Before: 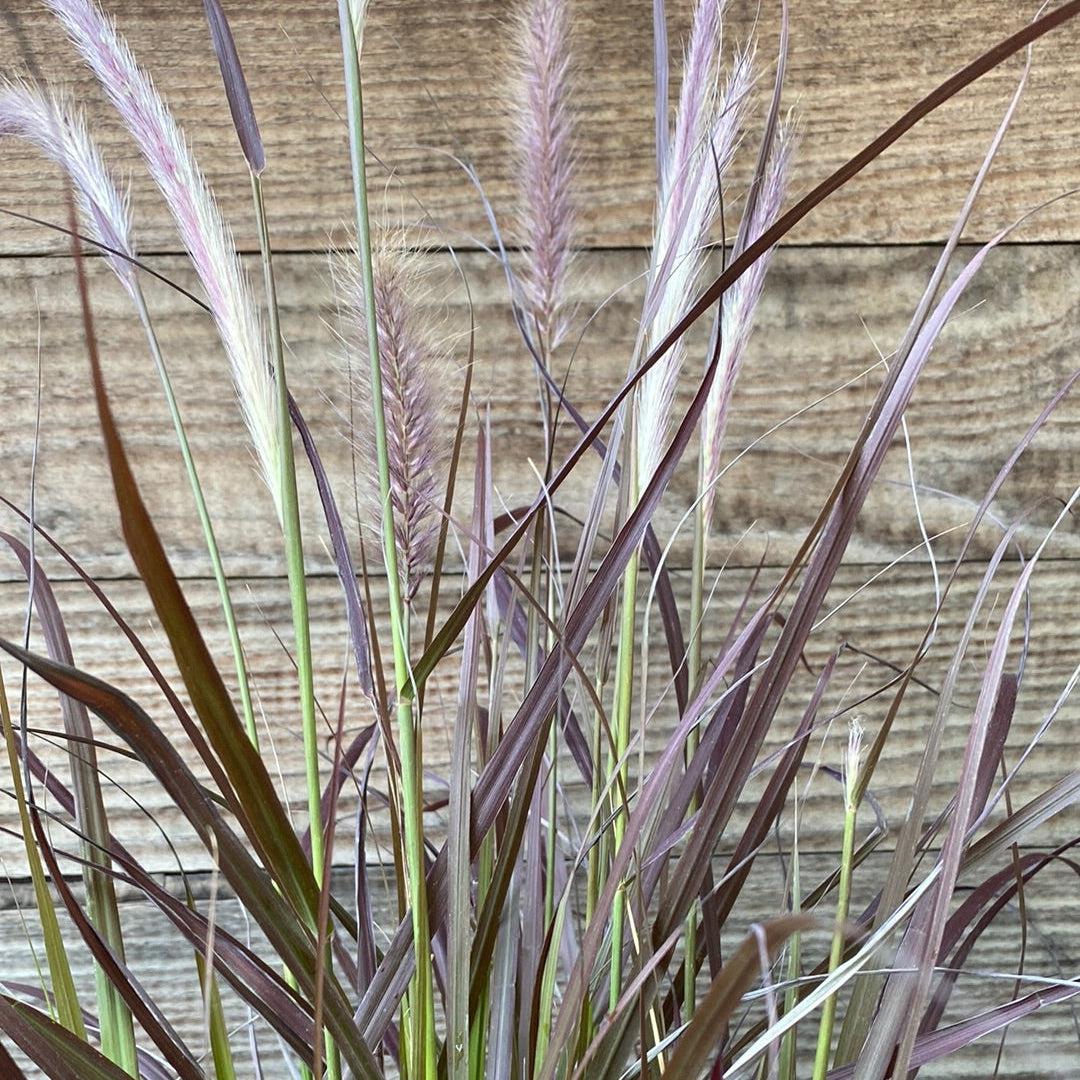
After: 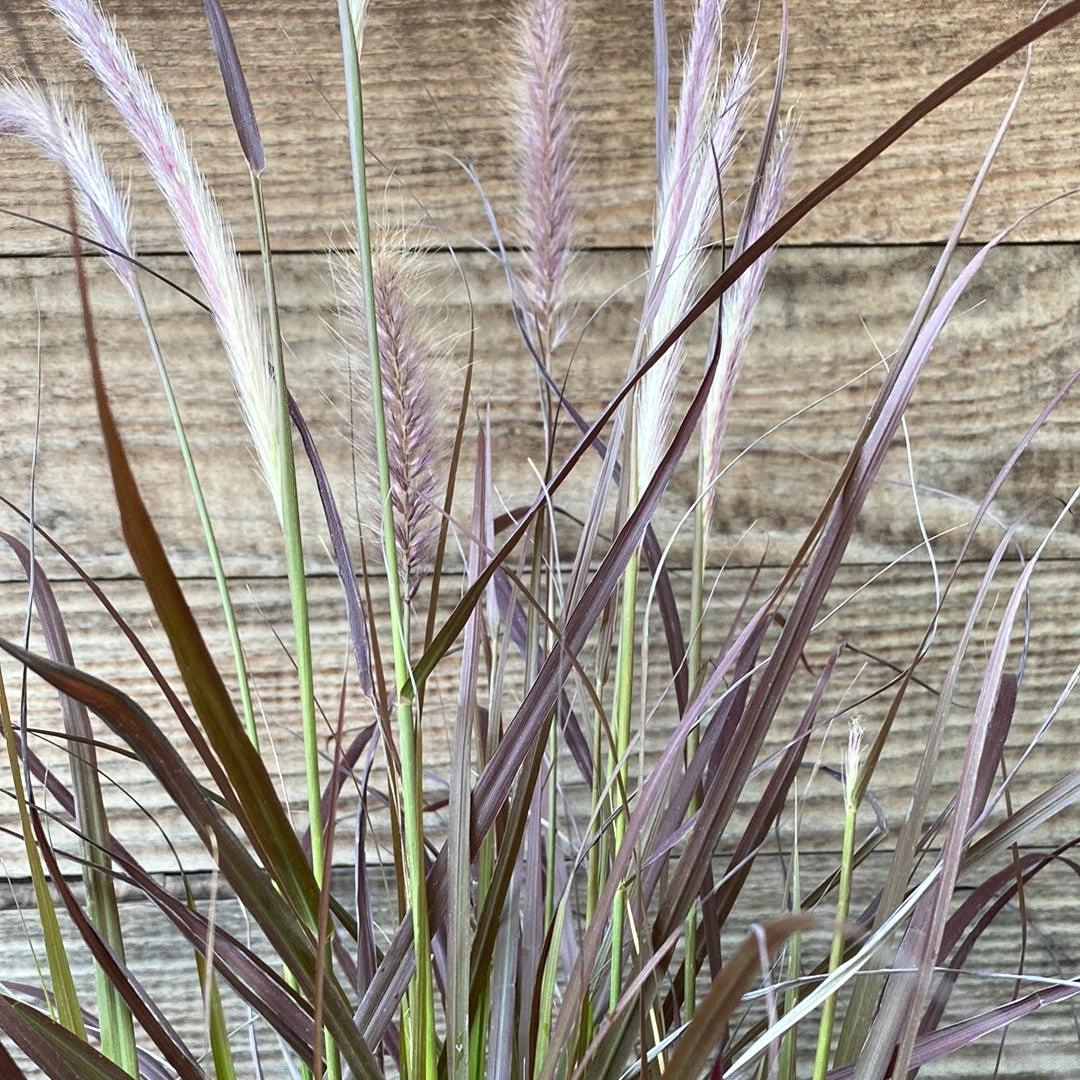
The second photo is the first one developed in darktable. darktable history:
shadows and highlights: shadows -0.594, highlights 39.79
